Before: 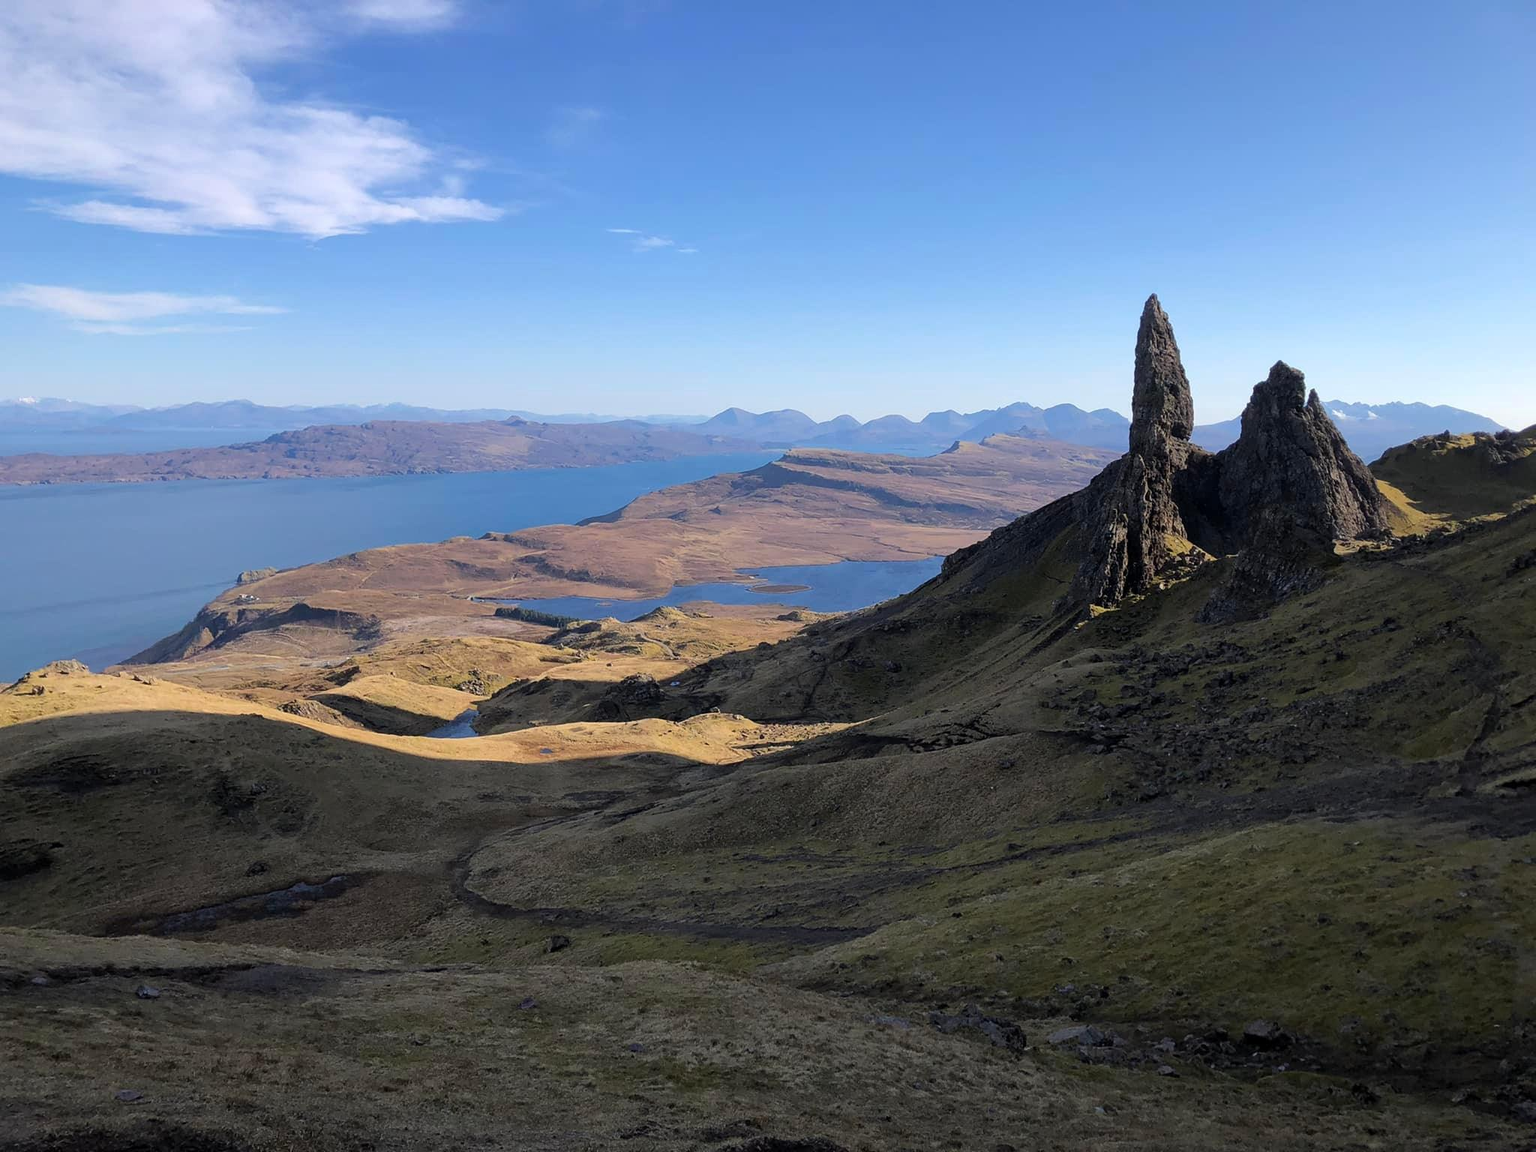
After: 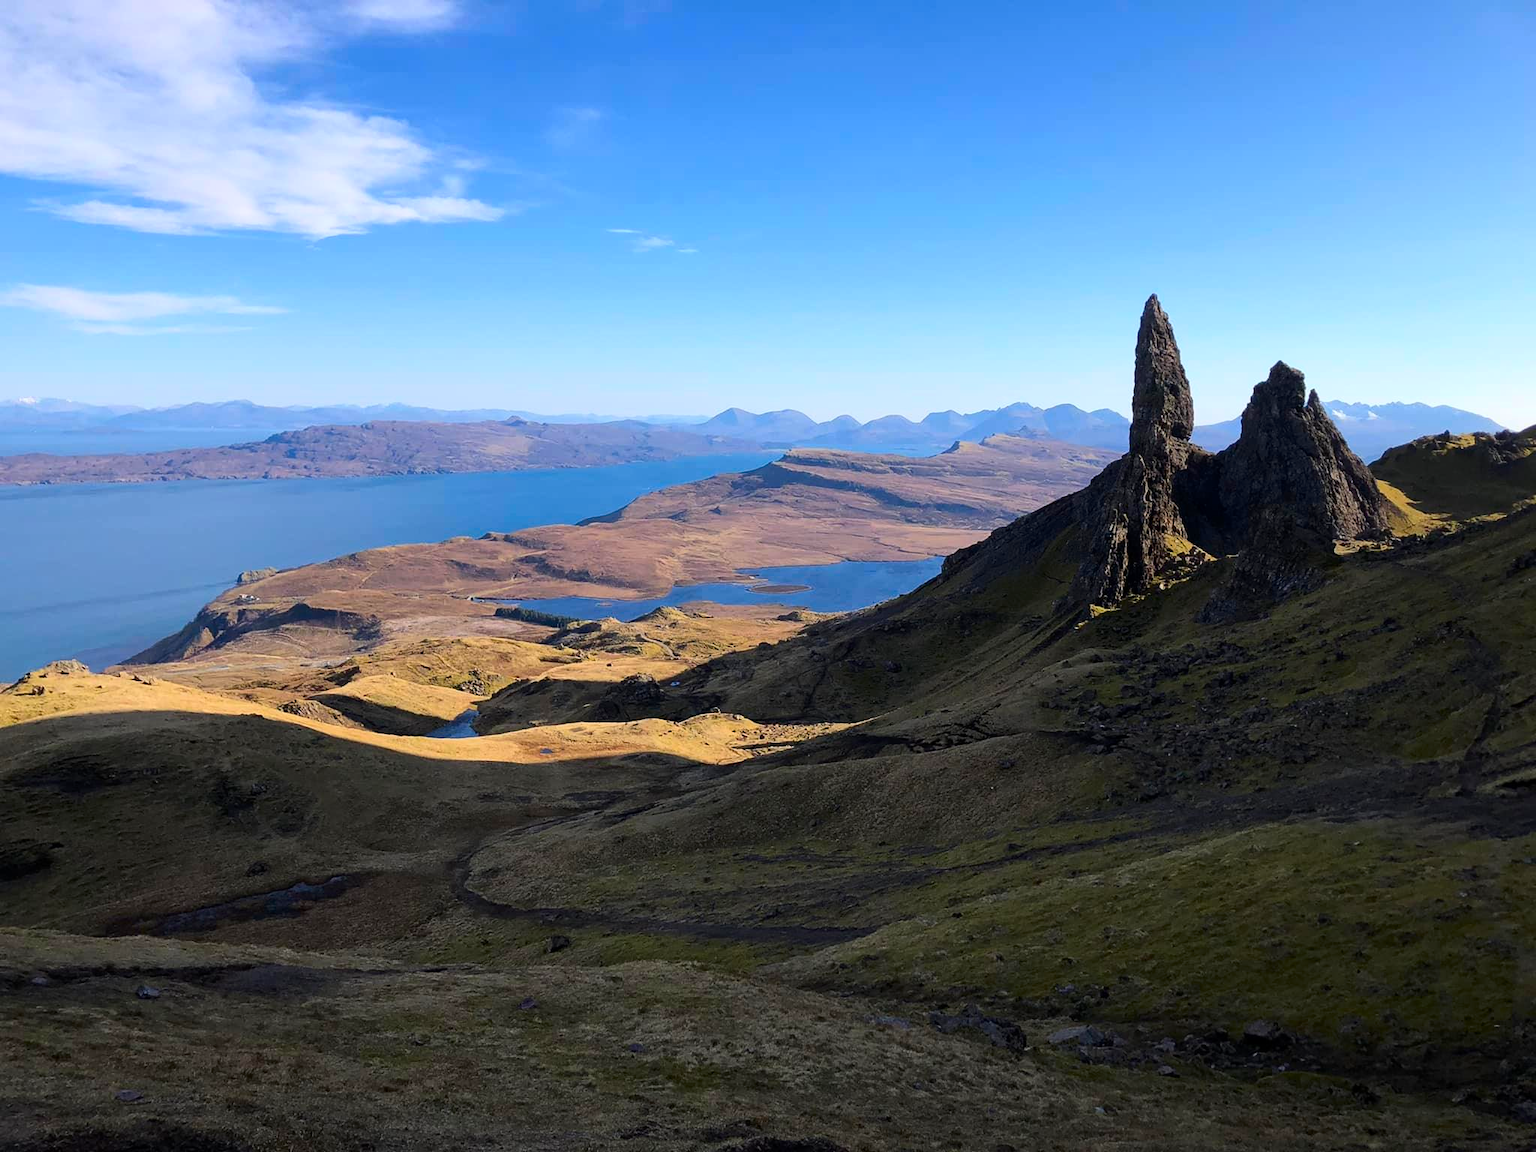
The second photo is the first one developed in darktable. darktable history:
contrast brightness saturation: contrast 0.181, saturation 0.298
